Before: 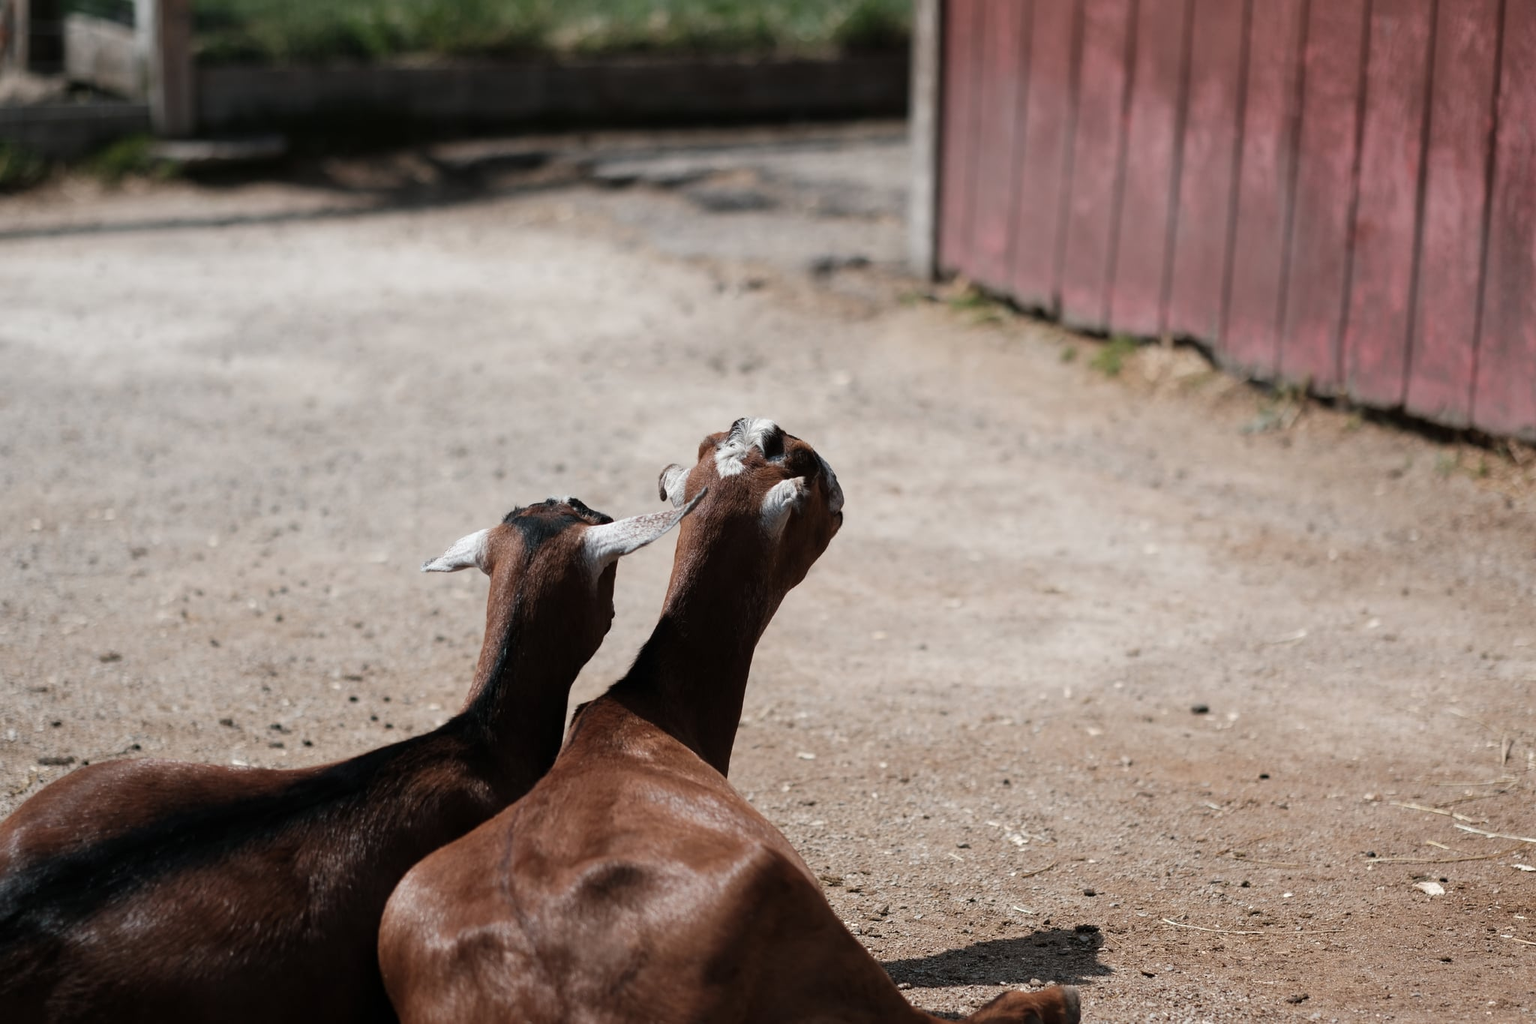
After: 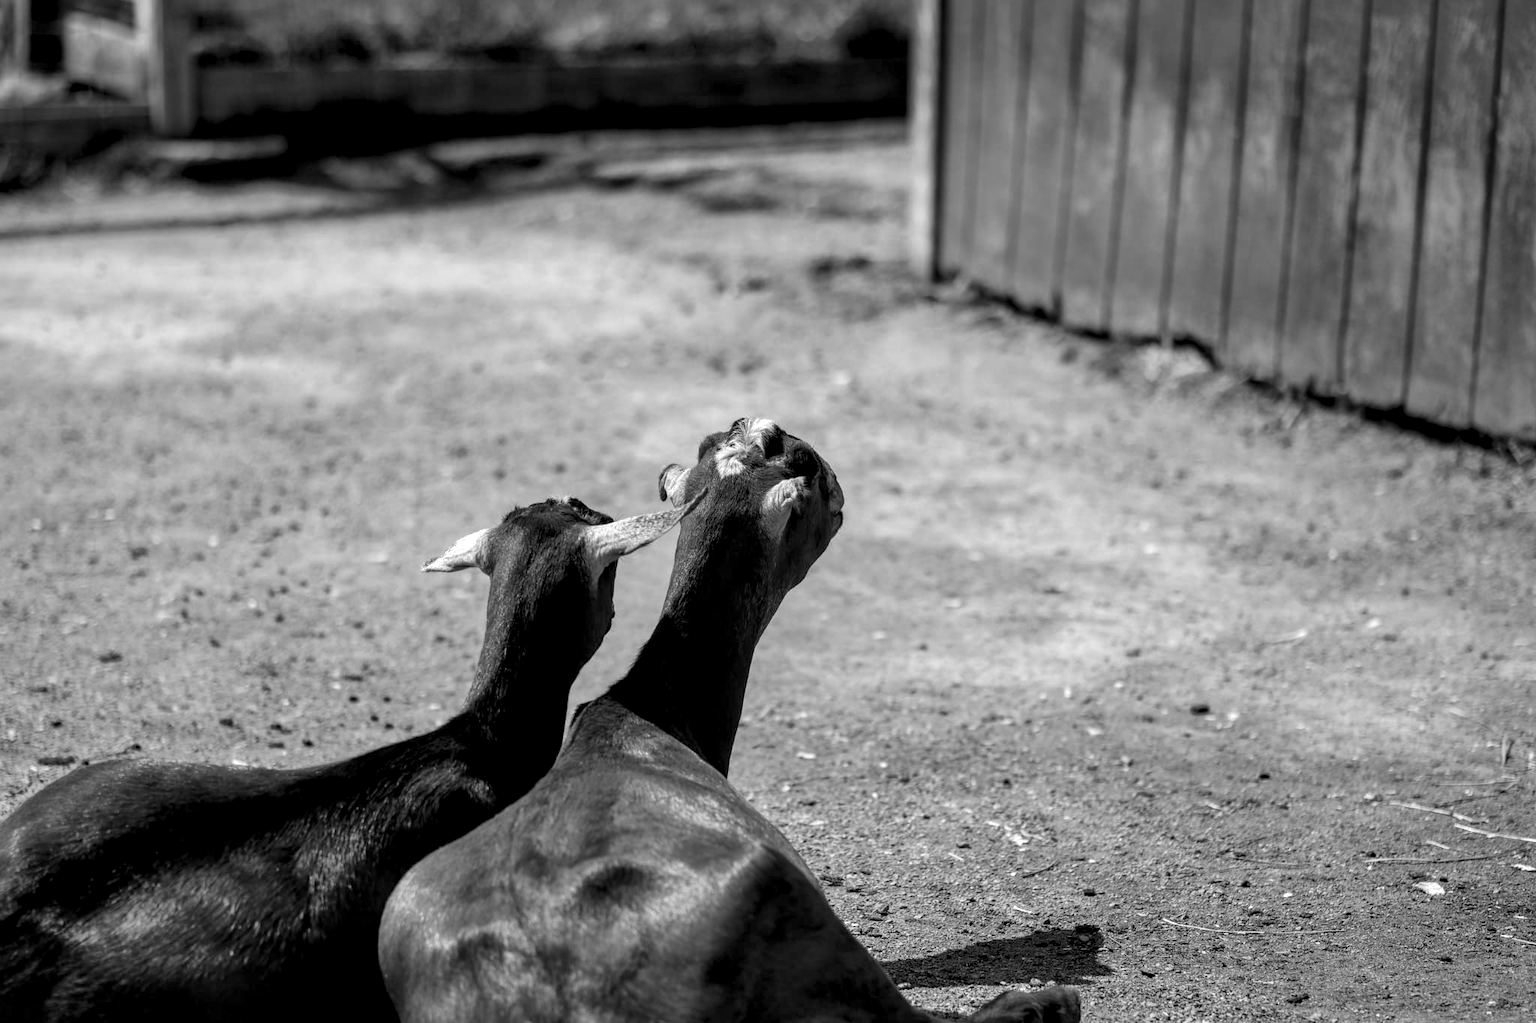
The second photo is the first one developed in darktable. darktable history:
shadows and highlights: on, module defaults
color calibration: output gray [0.267, 0.423, 0.261, 0], illuminant as shot in camera, x 0.379, y 0.396, temperature 4134.34 K
local contrast: highlights 79%, shadows 56%, detail 174%, midtone range 0.422
